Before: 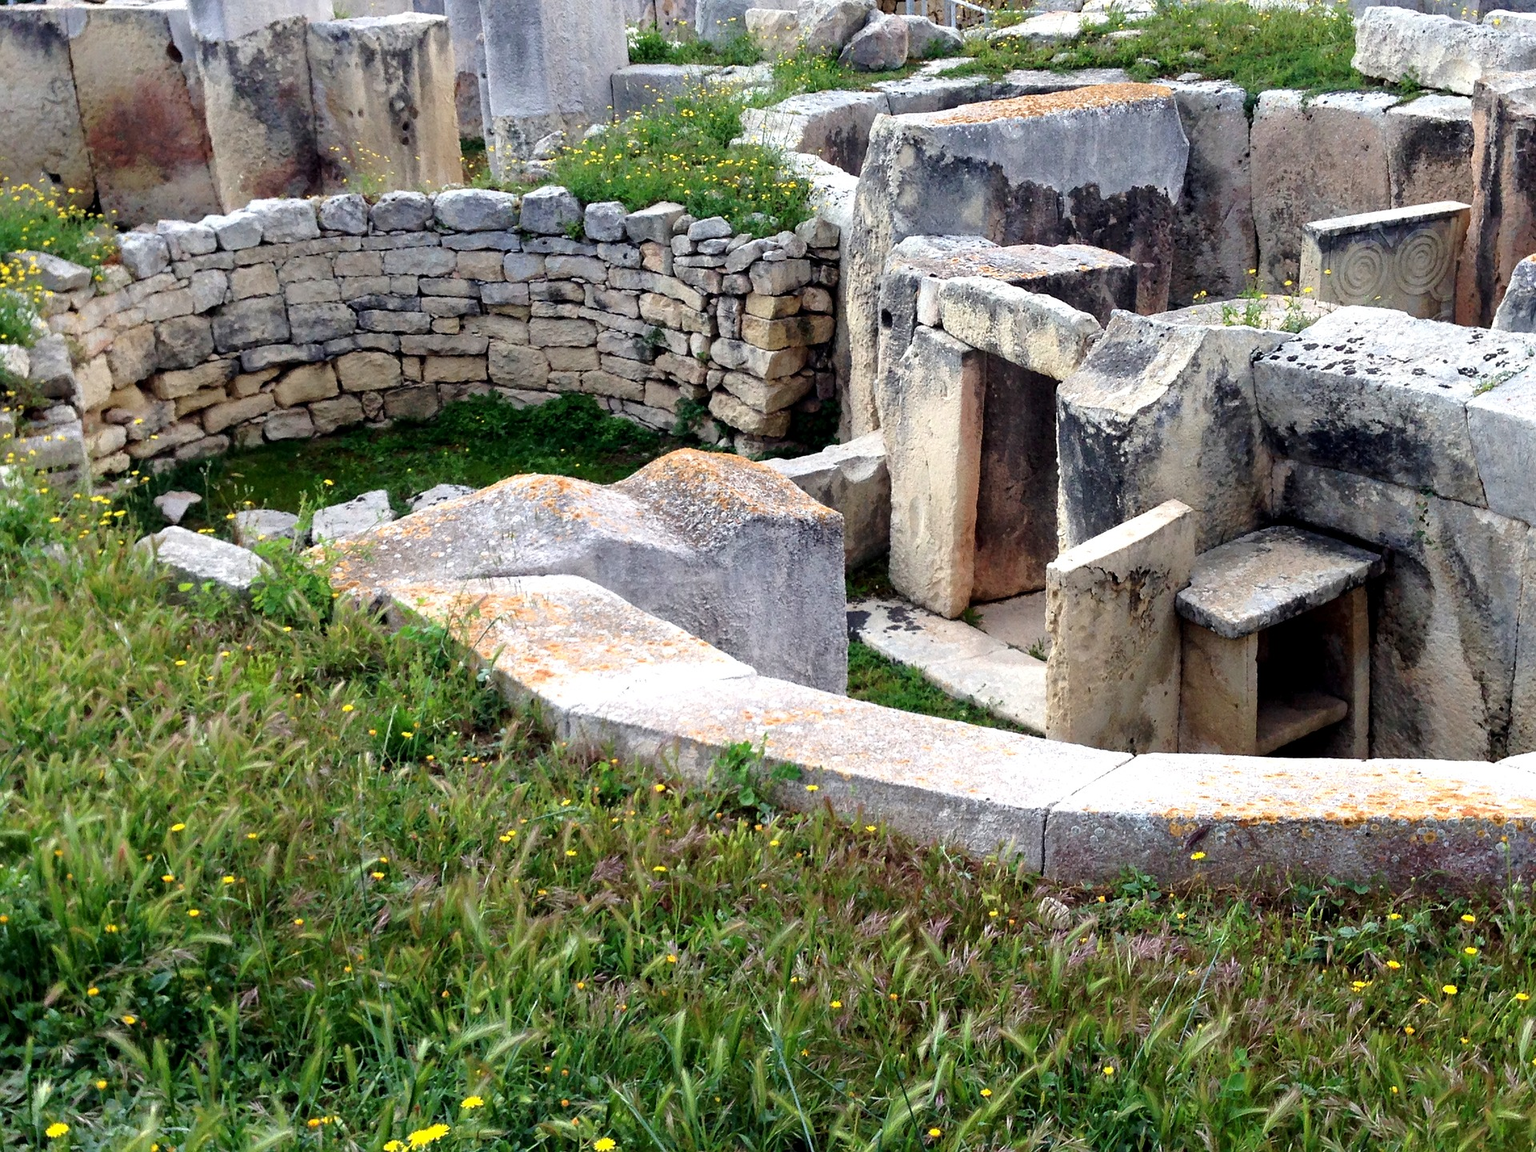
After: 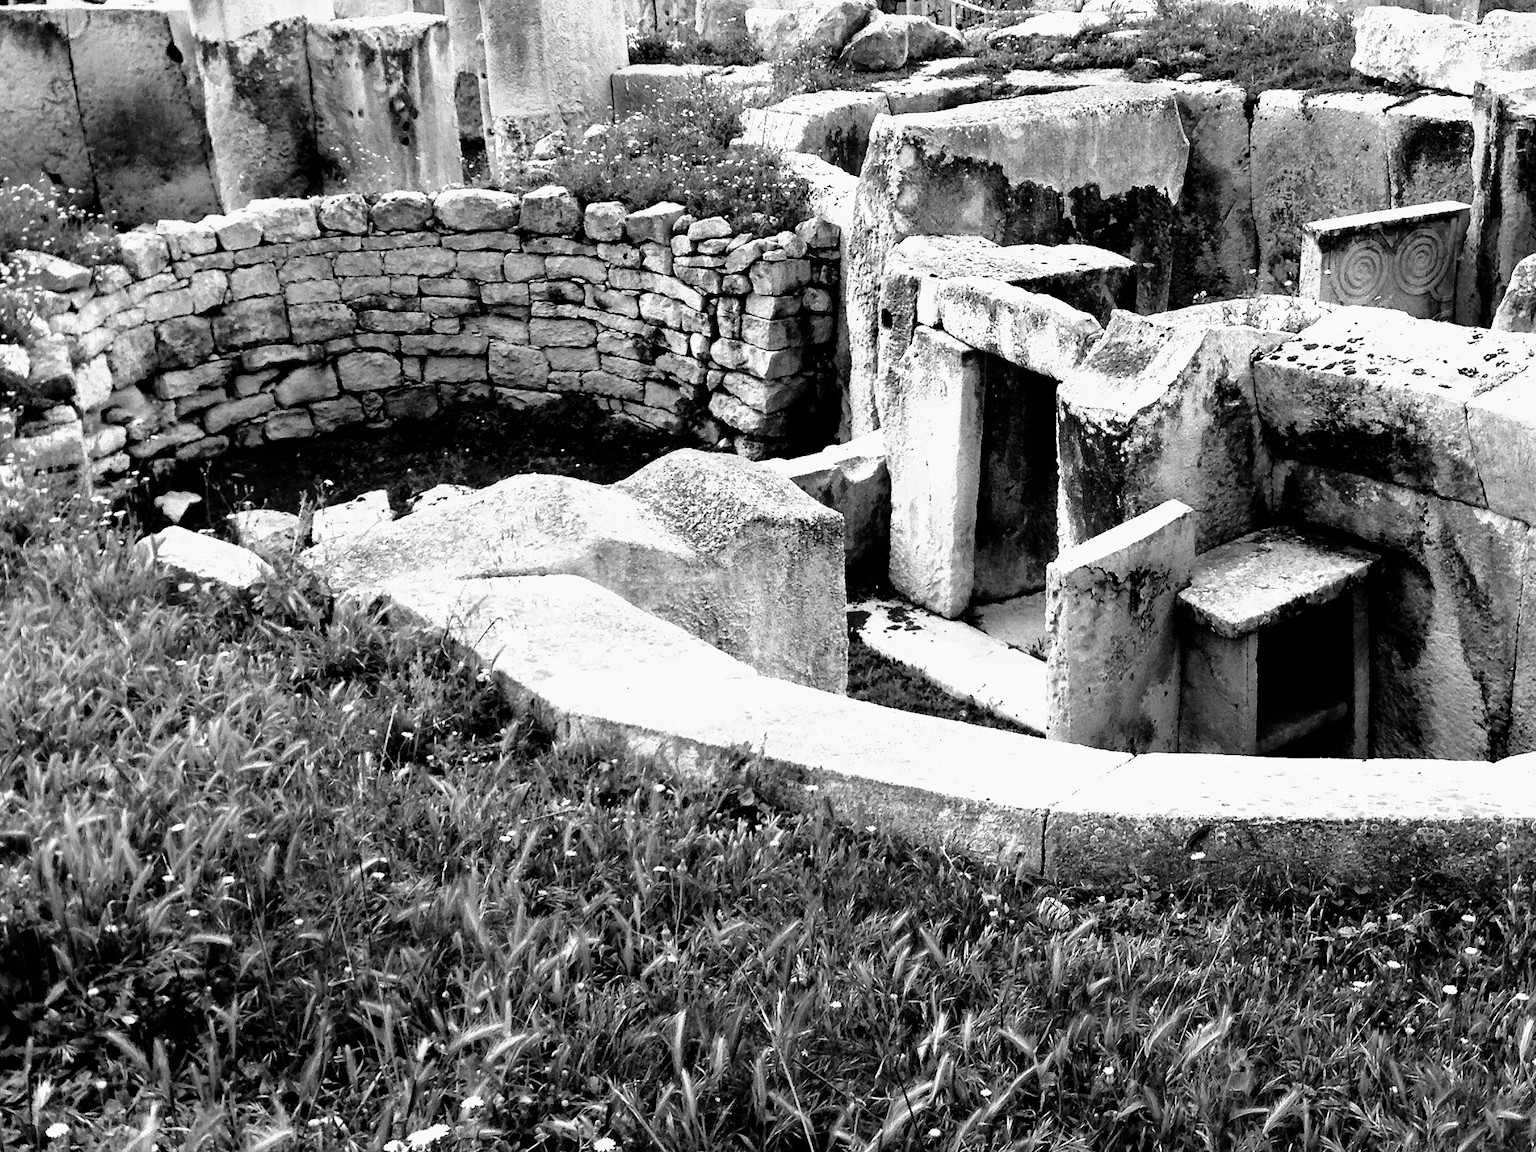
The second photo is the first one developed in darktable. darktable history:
tone equalizer: on, module defaults
monochrome: a 32, b 64, size 2.3
filmic rgb: black relative exposure -8.2 EV, white relative exposure 2.2 EV, threshold 3 EV, hardness 7.11, latitude 85.74%, contrast 1.696, highlights saturation mix -4%, shadows ↔ highlights balance -2.69%, color science v5 (2021), contrast in shadows safe, contrast in highlights safe, enable highlight reconstruction true
